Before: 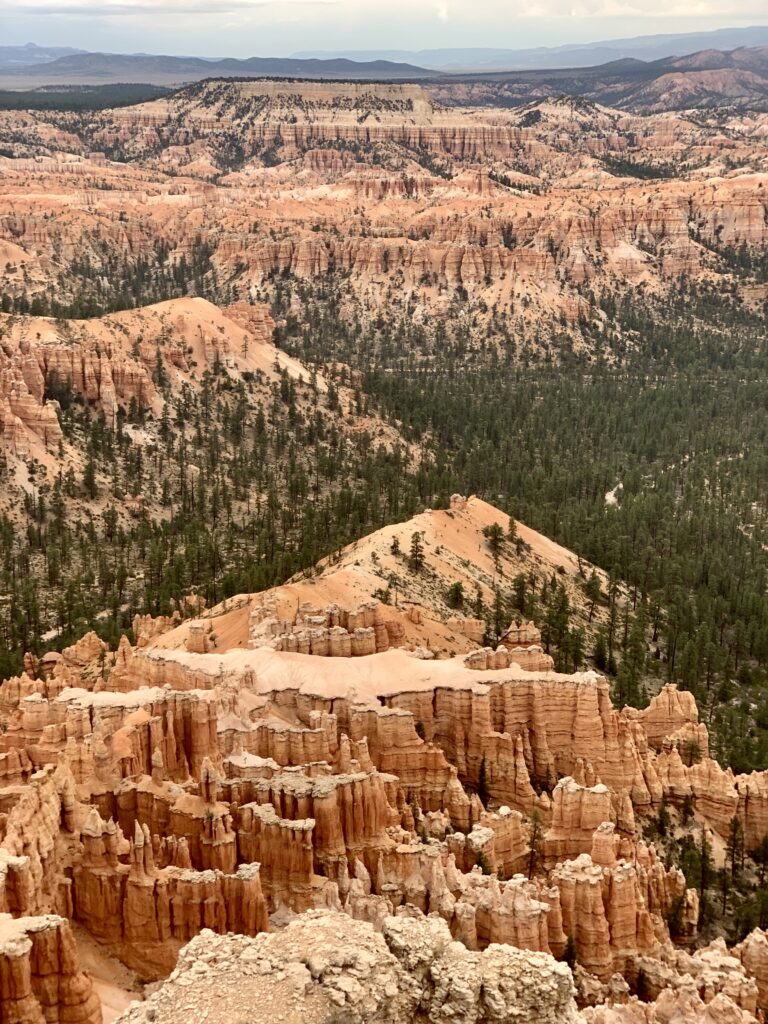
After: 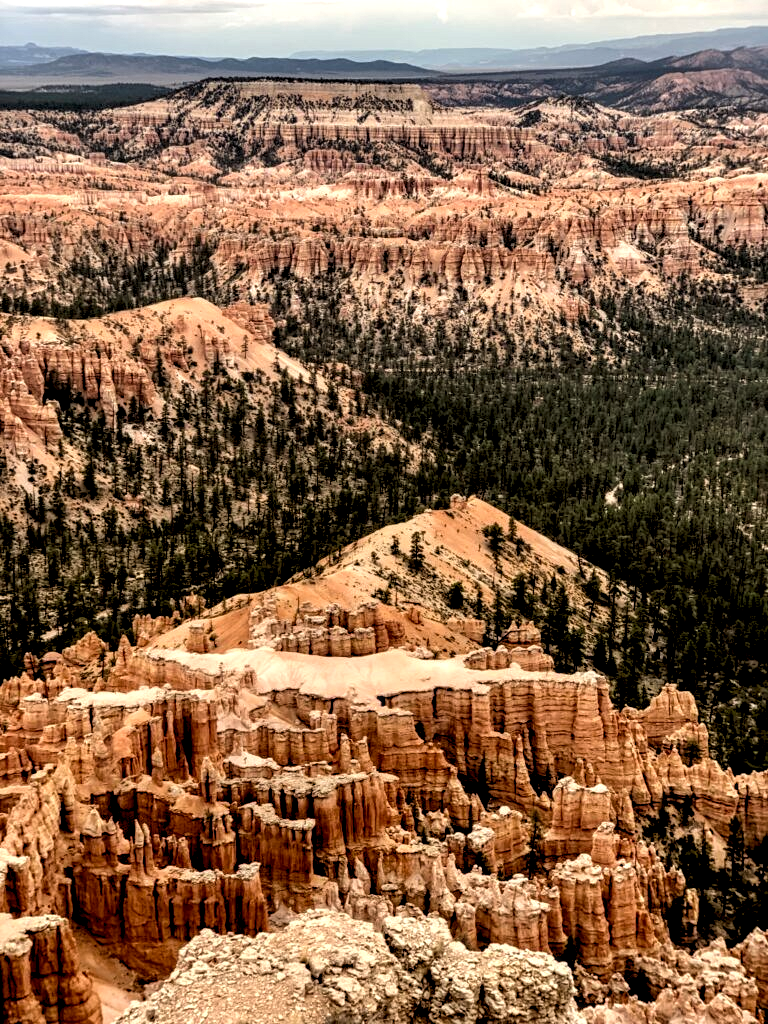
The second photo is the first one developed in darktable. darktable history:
rgb levels: levels [[0.034, 0.472, 0.904], [0, 0.5, 1], [0, 0.5, 1]]
contrast brightness saturation: brightness -0.09
local contrast: detail 150%
